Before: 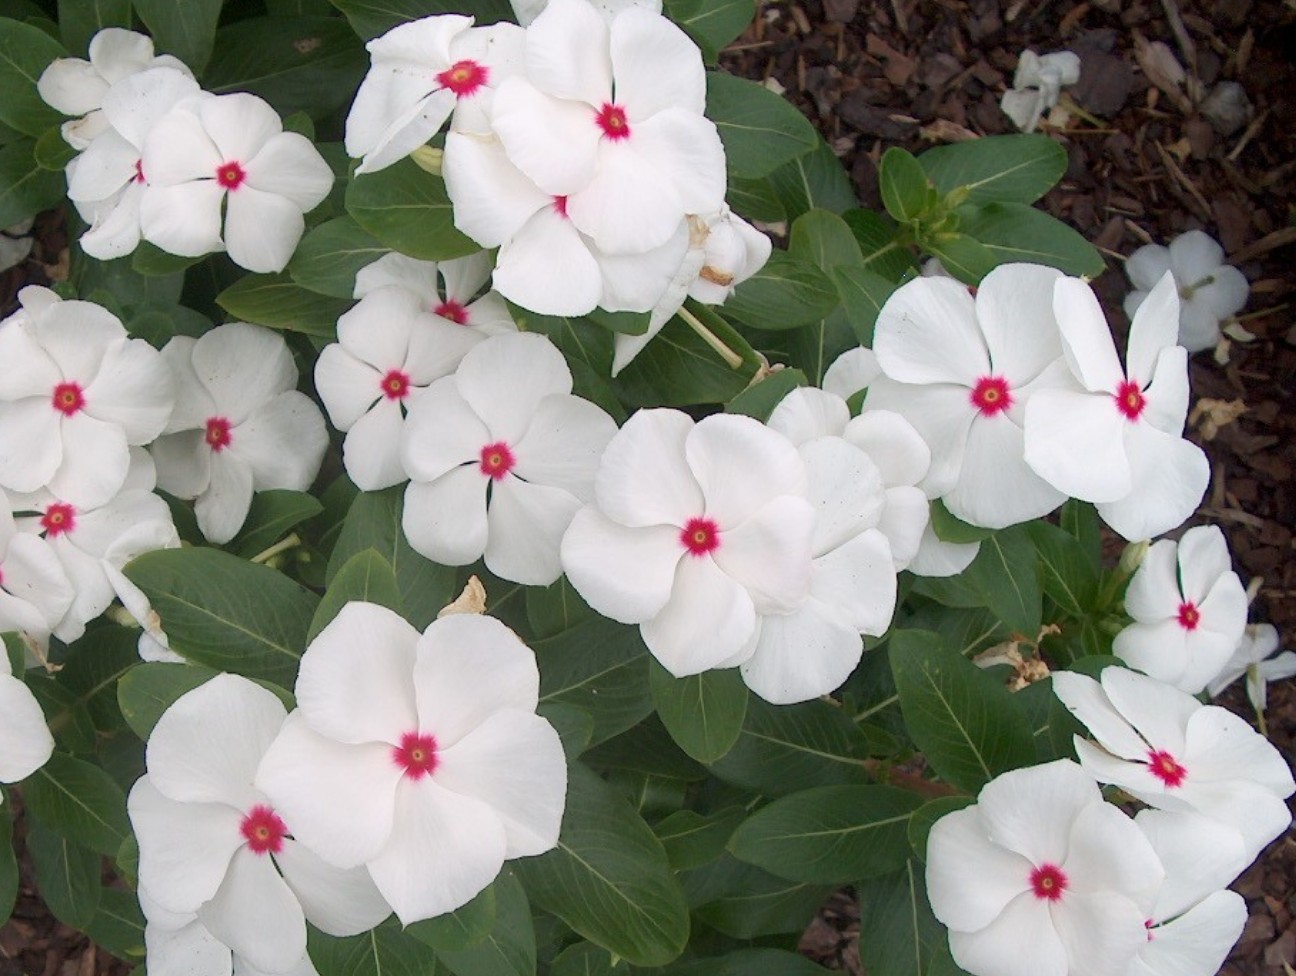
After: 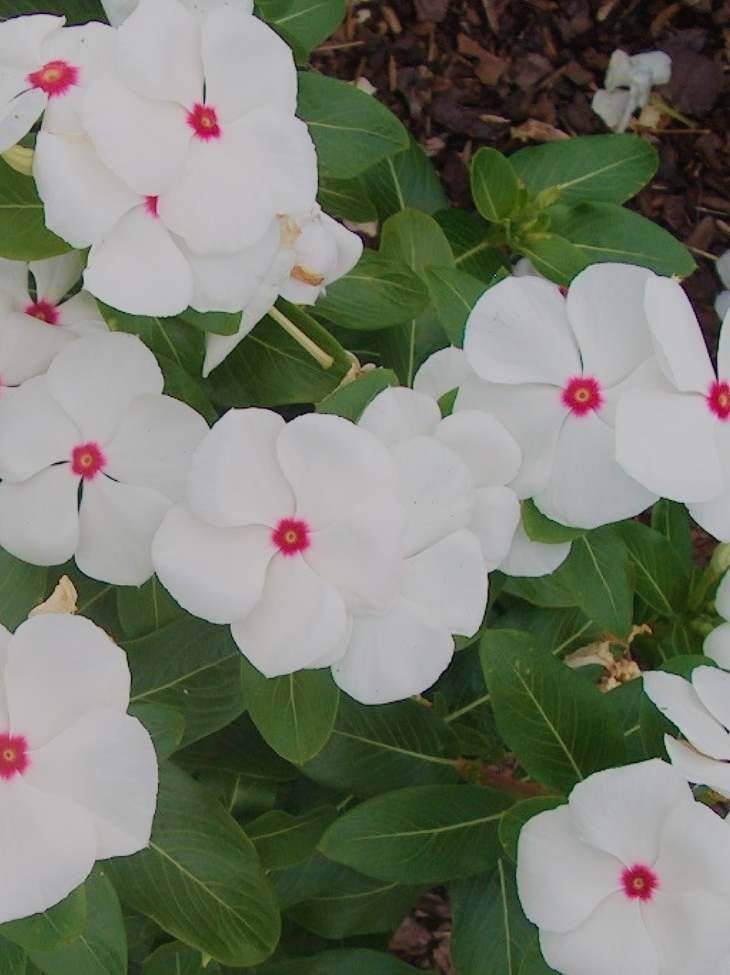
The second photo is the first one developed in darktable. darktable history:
crop: left 31.601%, top 0.015%, right 12.025%
velvia: strength 44.86%
exposure: black level correction -0.015, exposure -0.133 EV, compensate exposure bias true, compensate highlight preservation false
filmic rgb: black relative exposure -6.17 EV, white relative exposure 6.98 EV, hardness 2.27, preserve chrominance no, color science v5 (2021)
